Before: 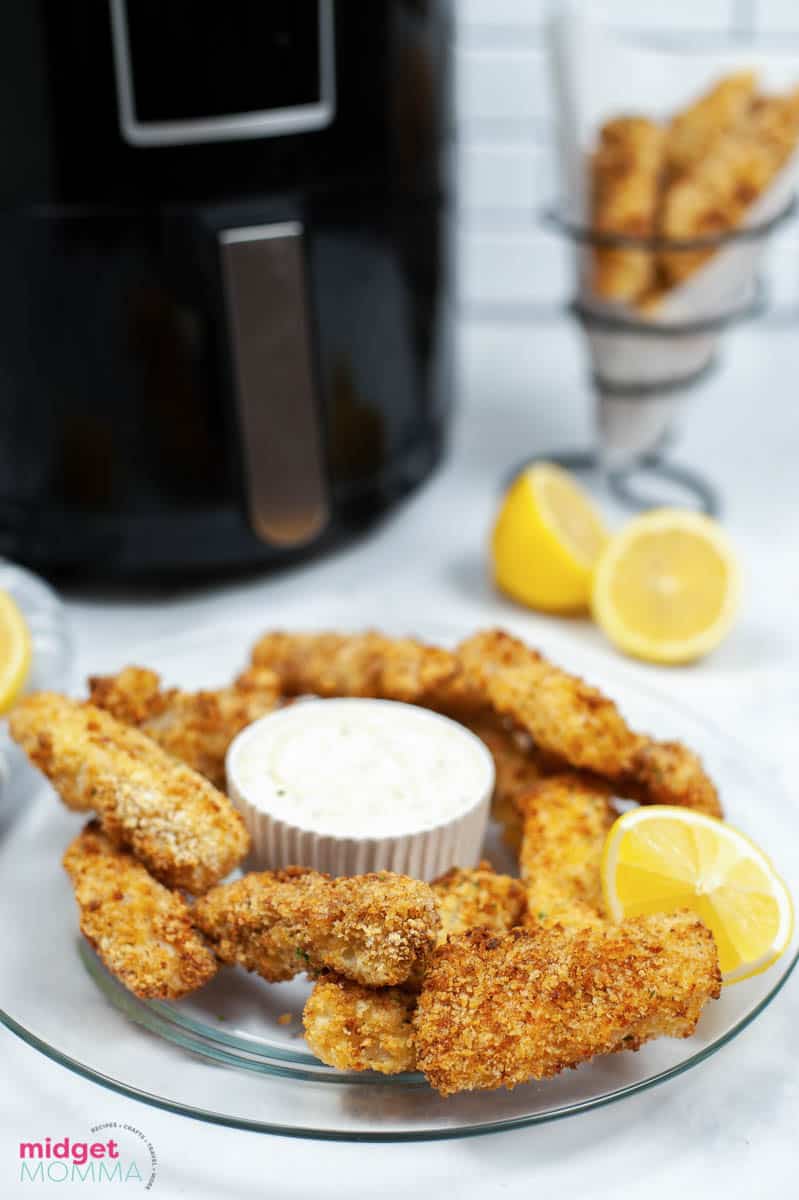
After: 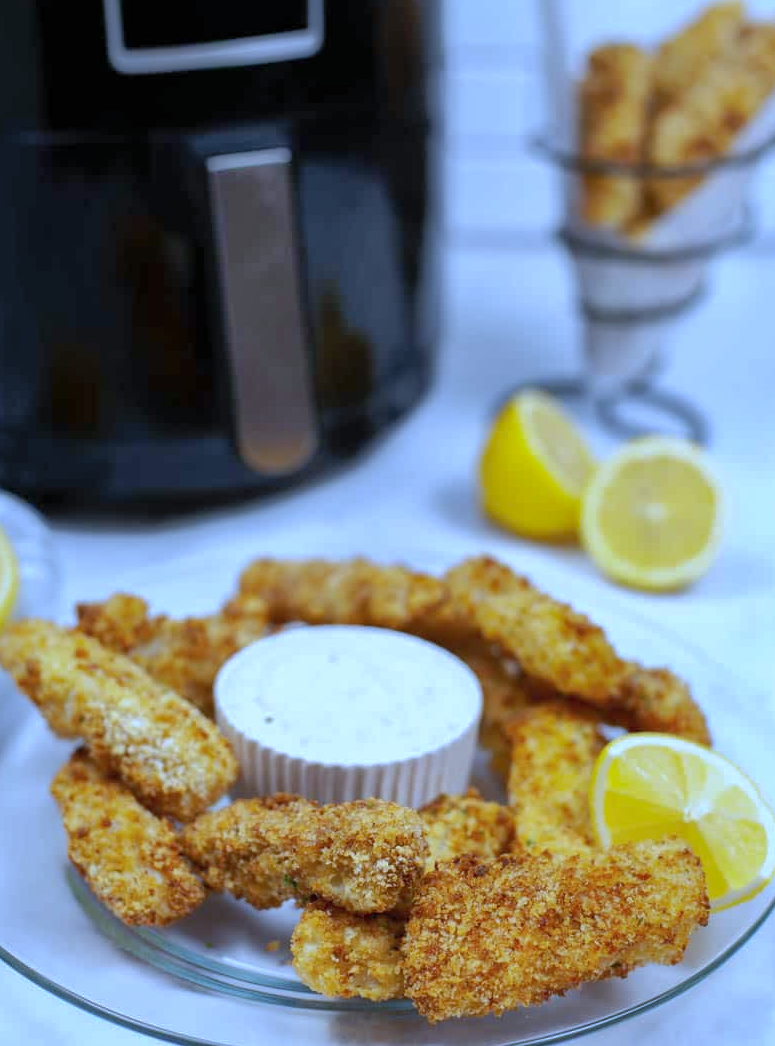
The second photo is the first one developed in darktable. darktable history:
crop: left 1.507%, top 6.147%, right 1.379%, bottom 6.637%
exposure: exposure -0.05 EV
shadows and highlights: on, module defaults
white balance: red 0.871, blue 1.249
